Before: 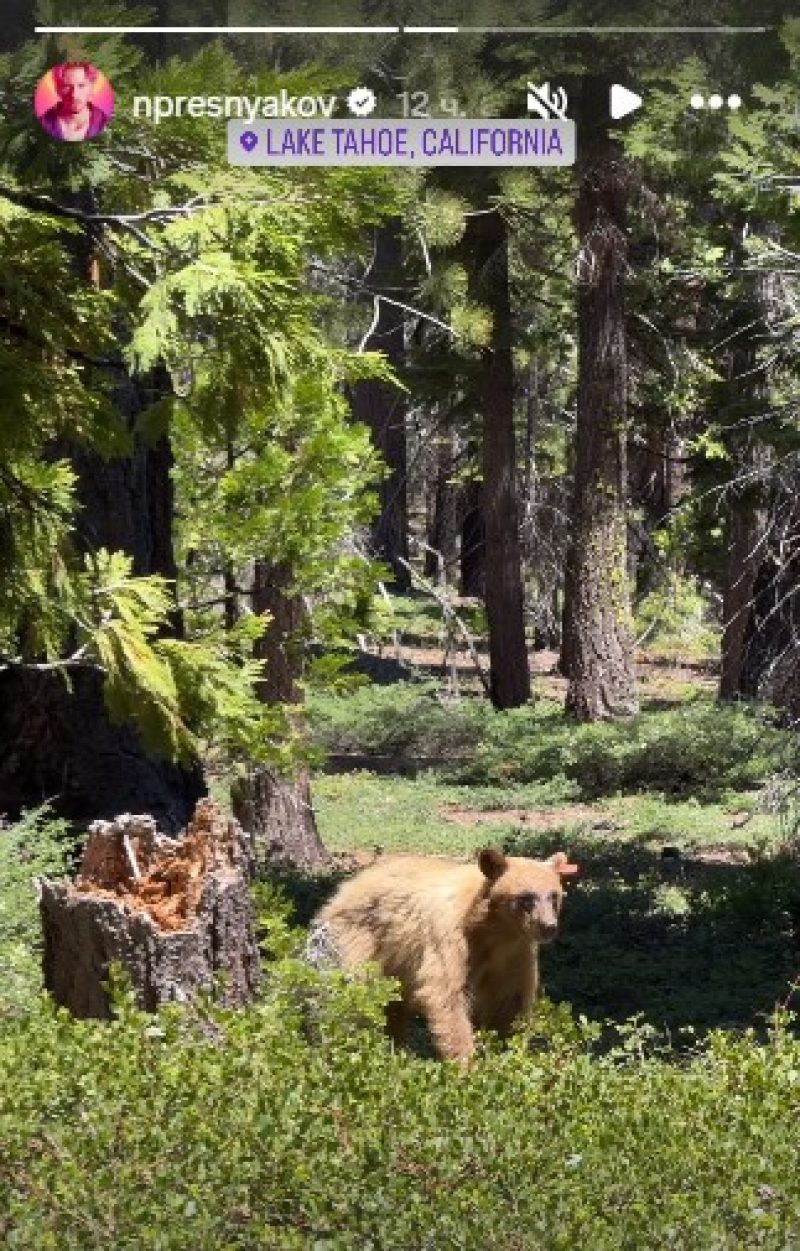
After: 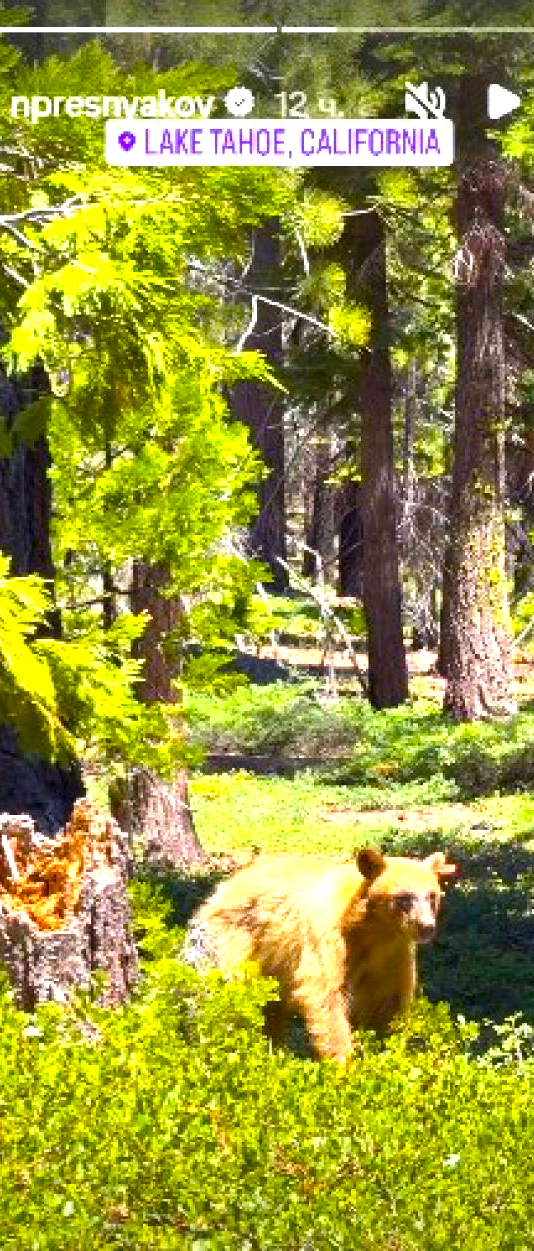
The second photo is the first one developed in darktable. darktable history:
exposure: black level correction 0, exposure 1.2 EV, compensate exposure bias true, compensate highlight preservation false
crop: left 15.367%, right 17.812%
color balance rgb: power › hue 329.84°, perceptual saturation grading › global saturation 39.79%, global vibrance 44.924%
